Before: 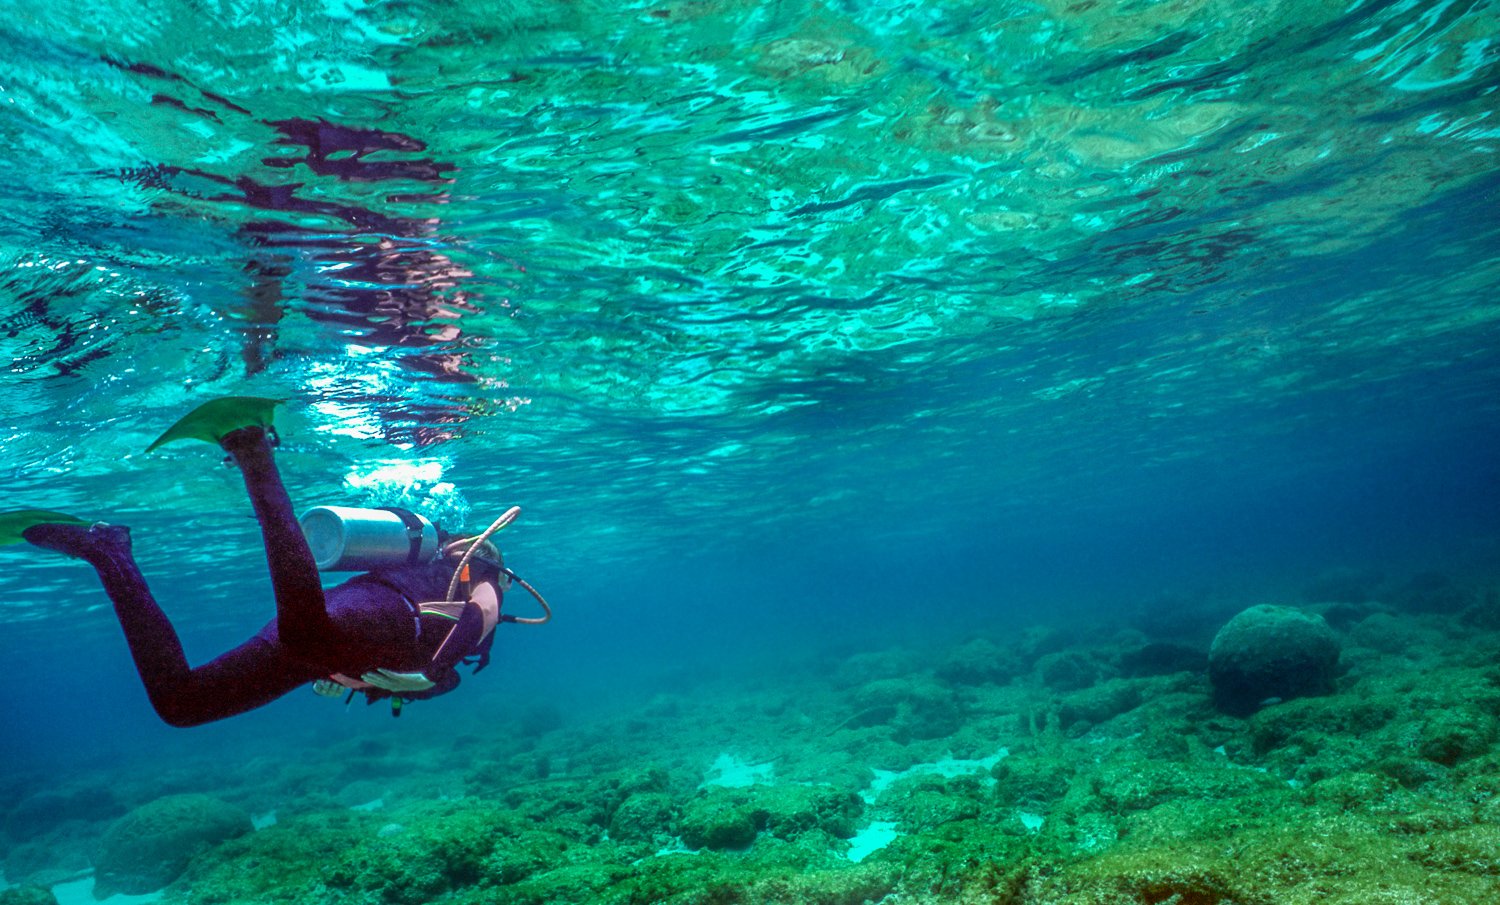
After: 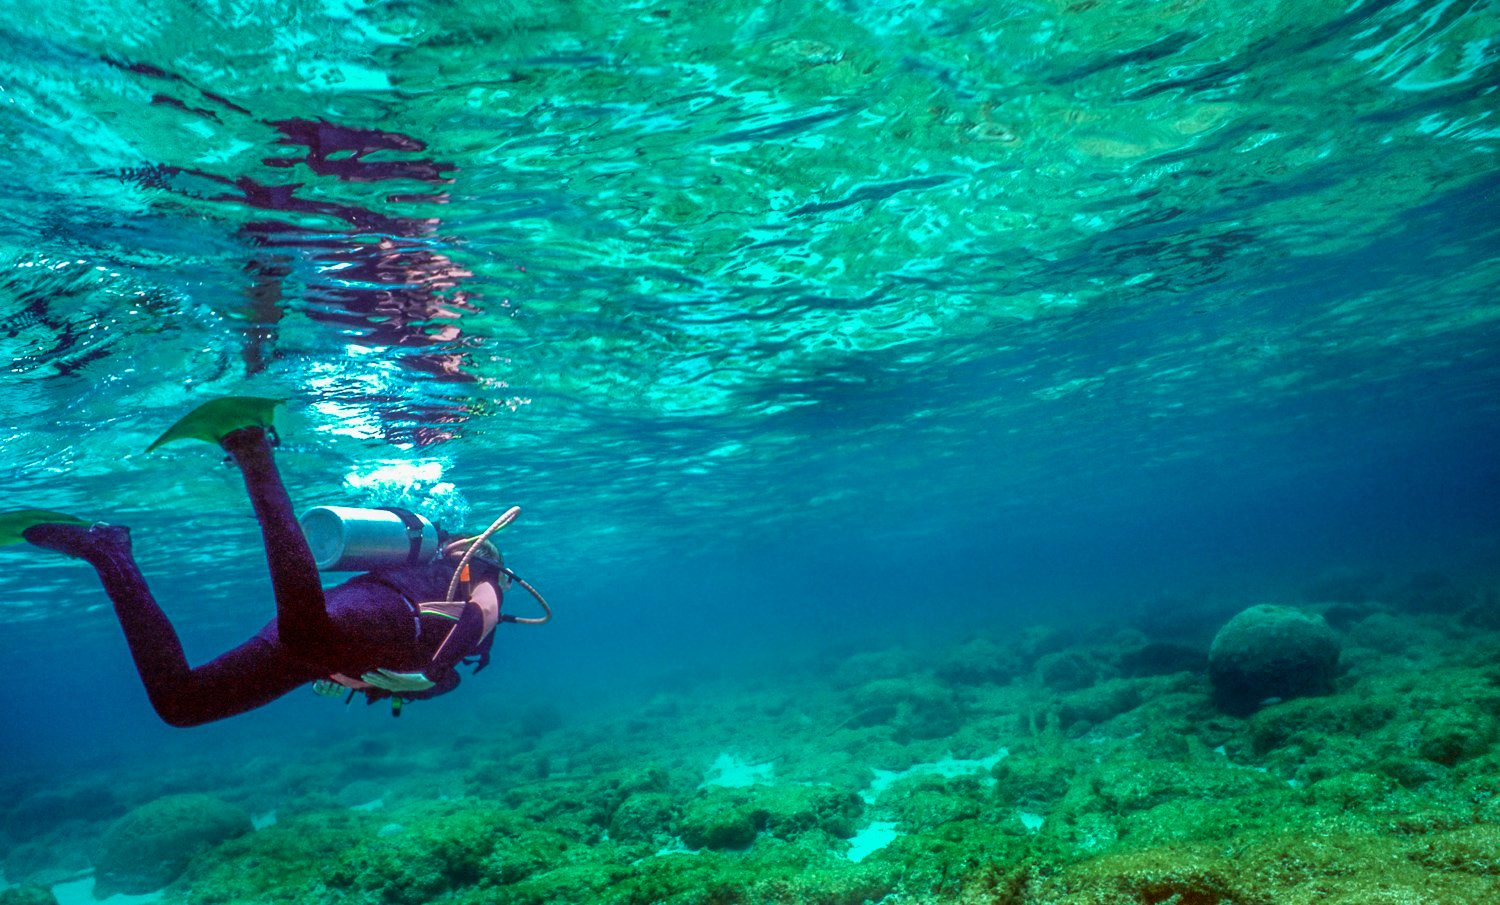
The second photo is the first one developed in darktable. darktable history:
velvia: strength 24.66%
